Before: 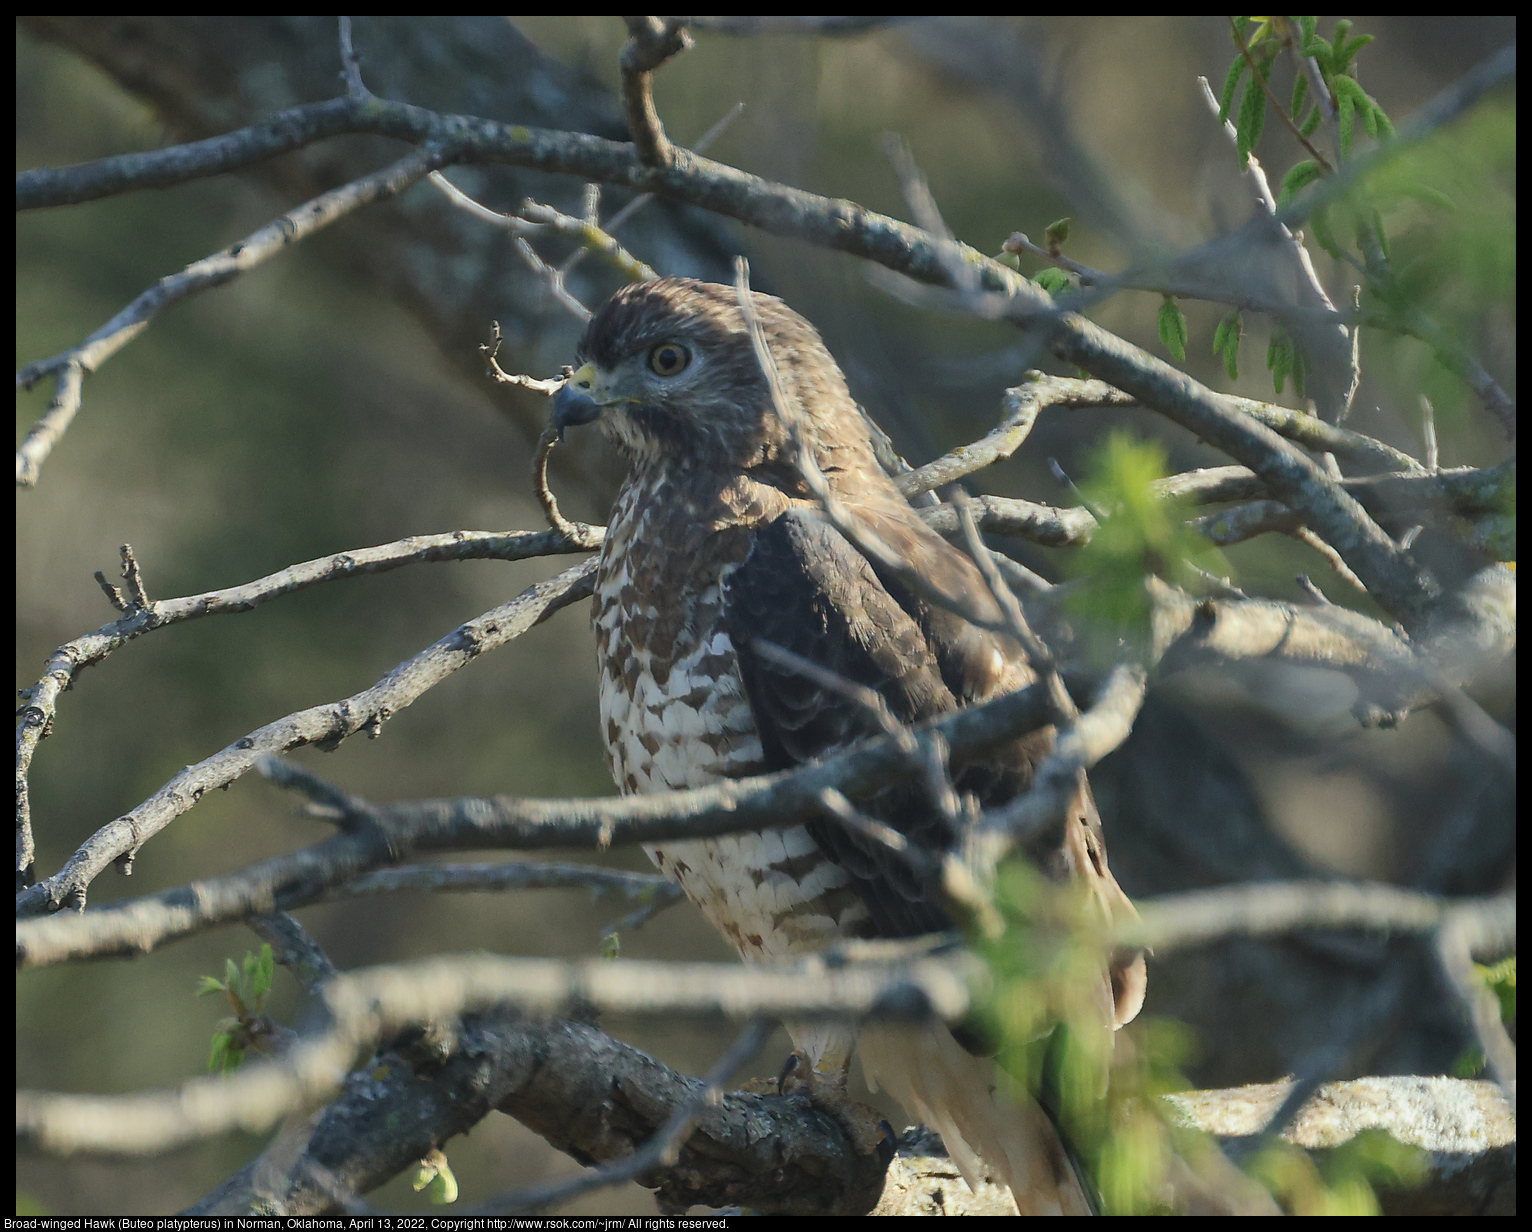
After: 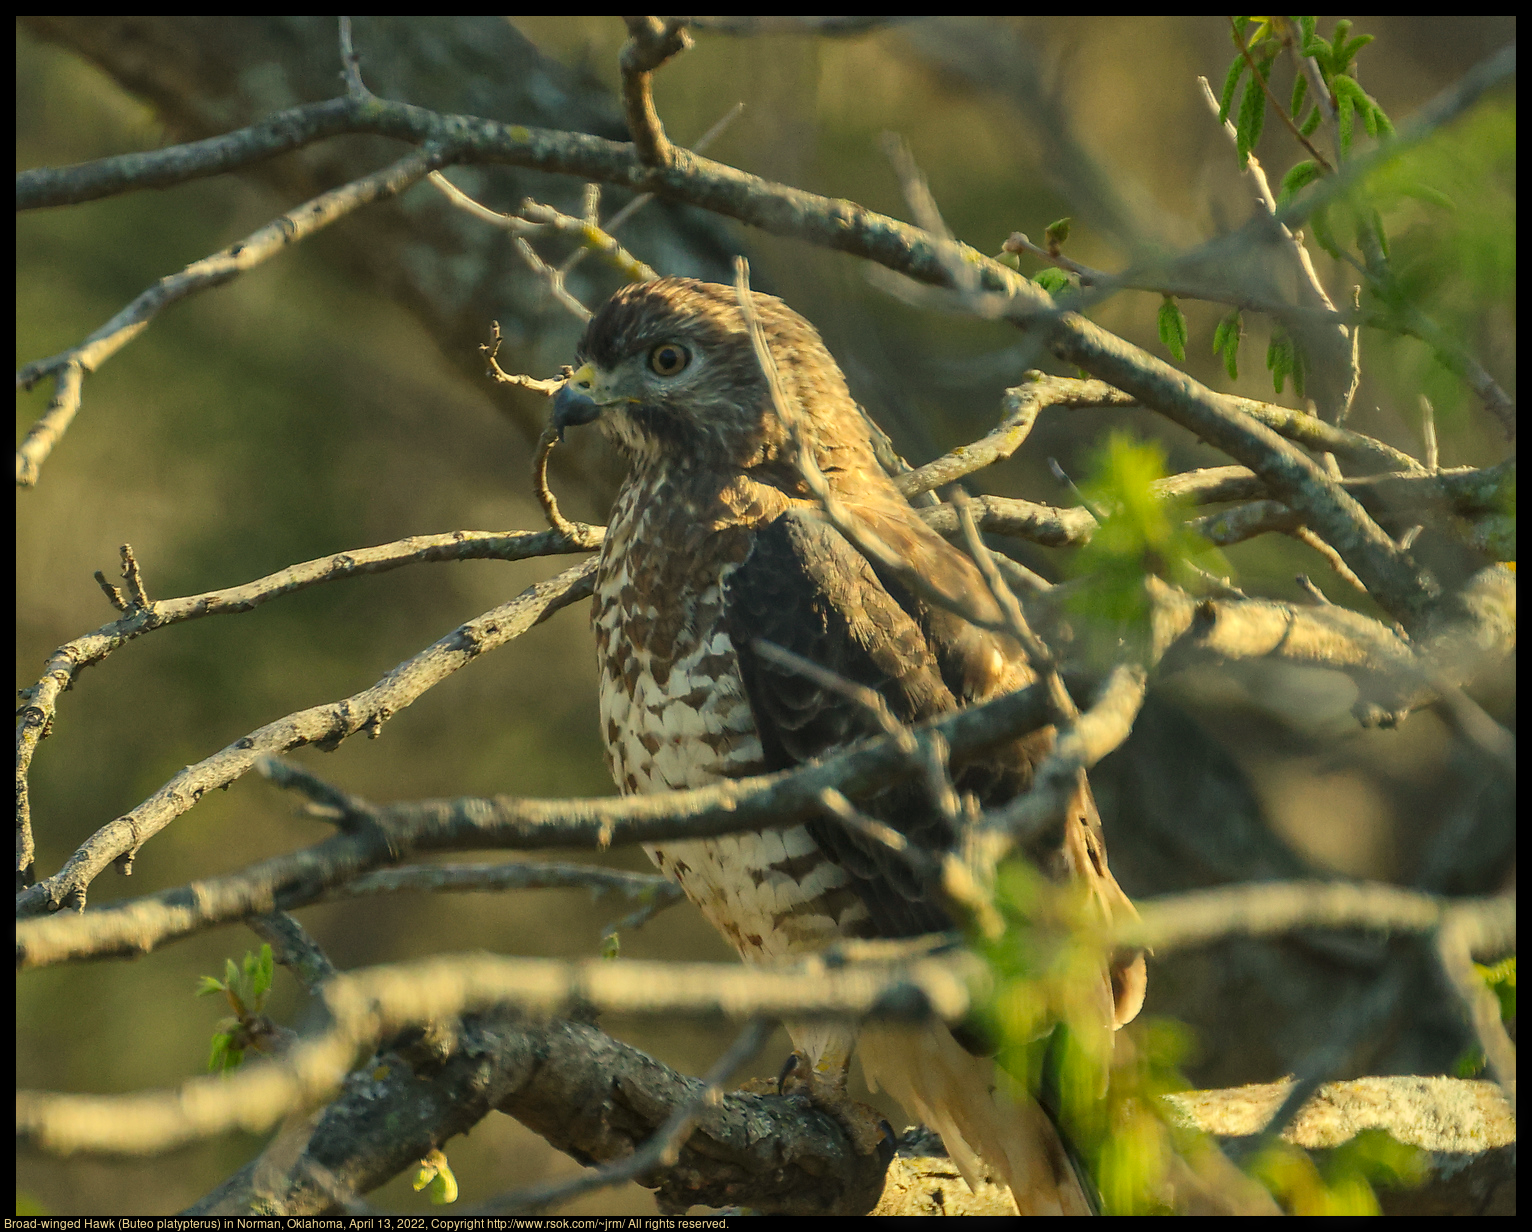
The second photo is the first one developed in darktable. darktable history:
white balance: red 1.08, blue 0.791
color balance rgb: perceptual saturation grading › global saturation 20%, global vibrance 20%
local contrast: on, module defaults
tone equalizer: on, module defaults
